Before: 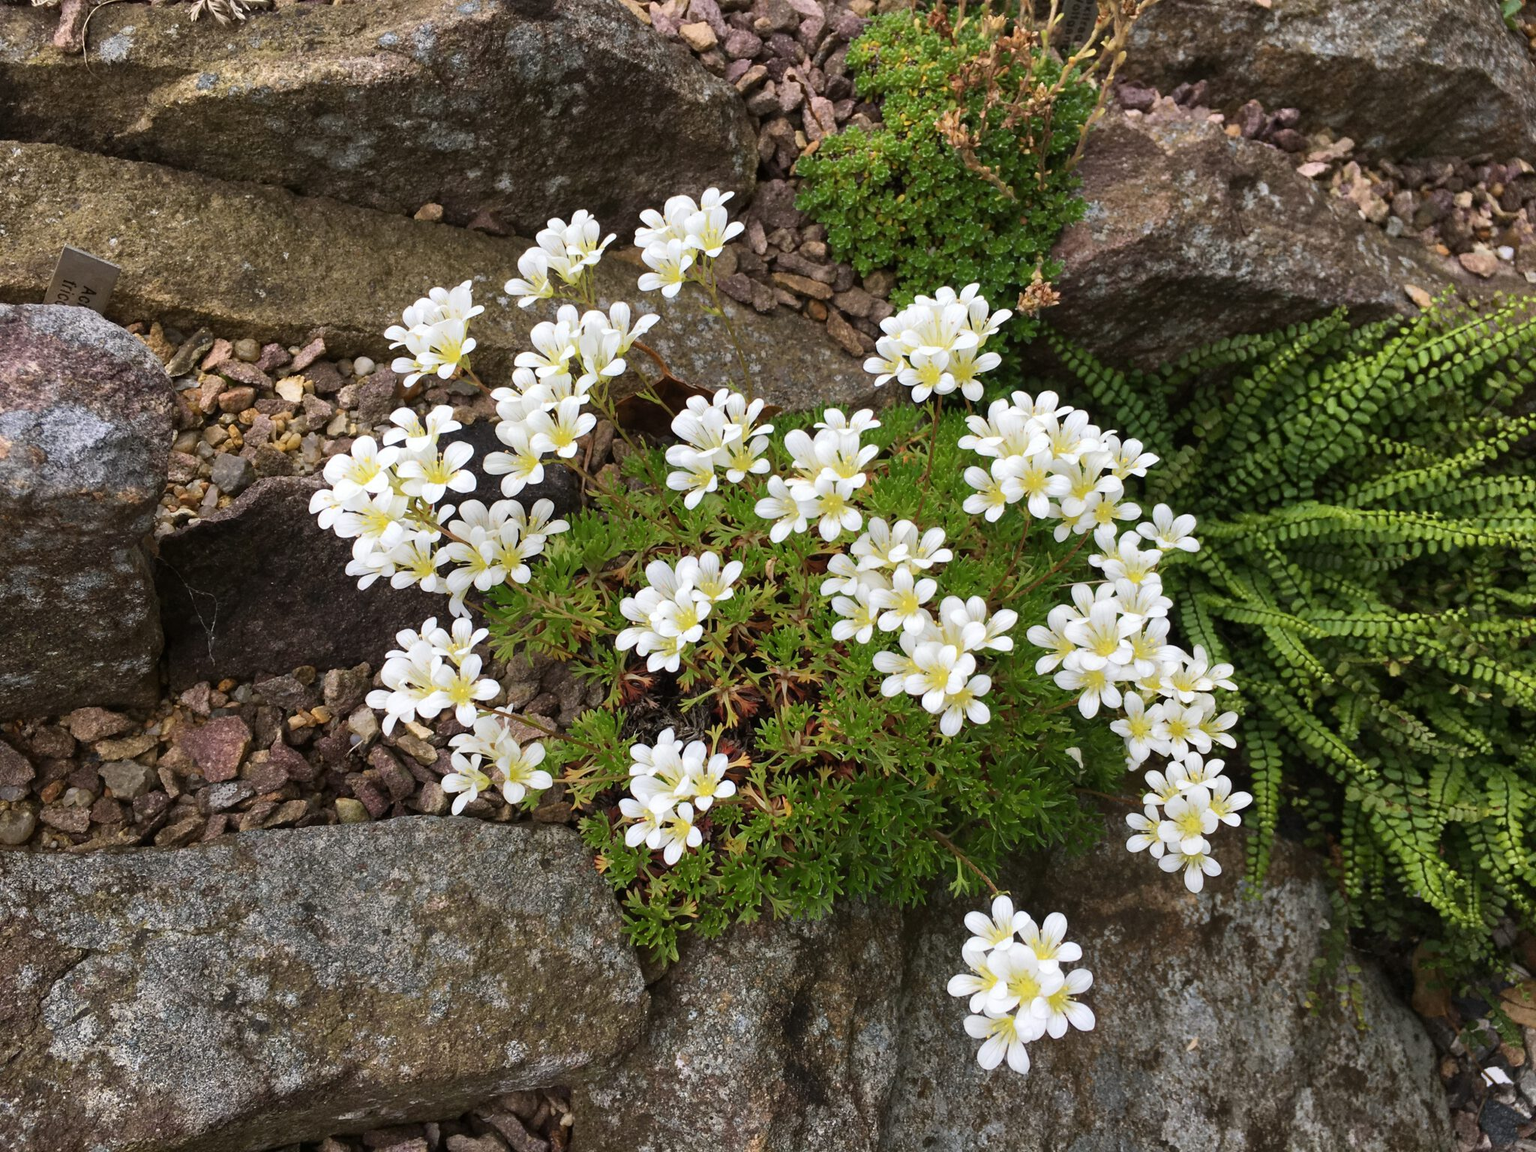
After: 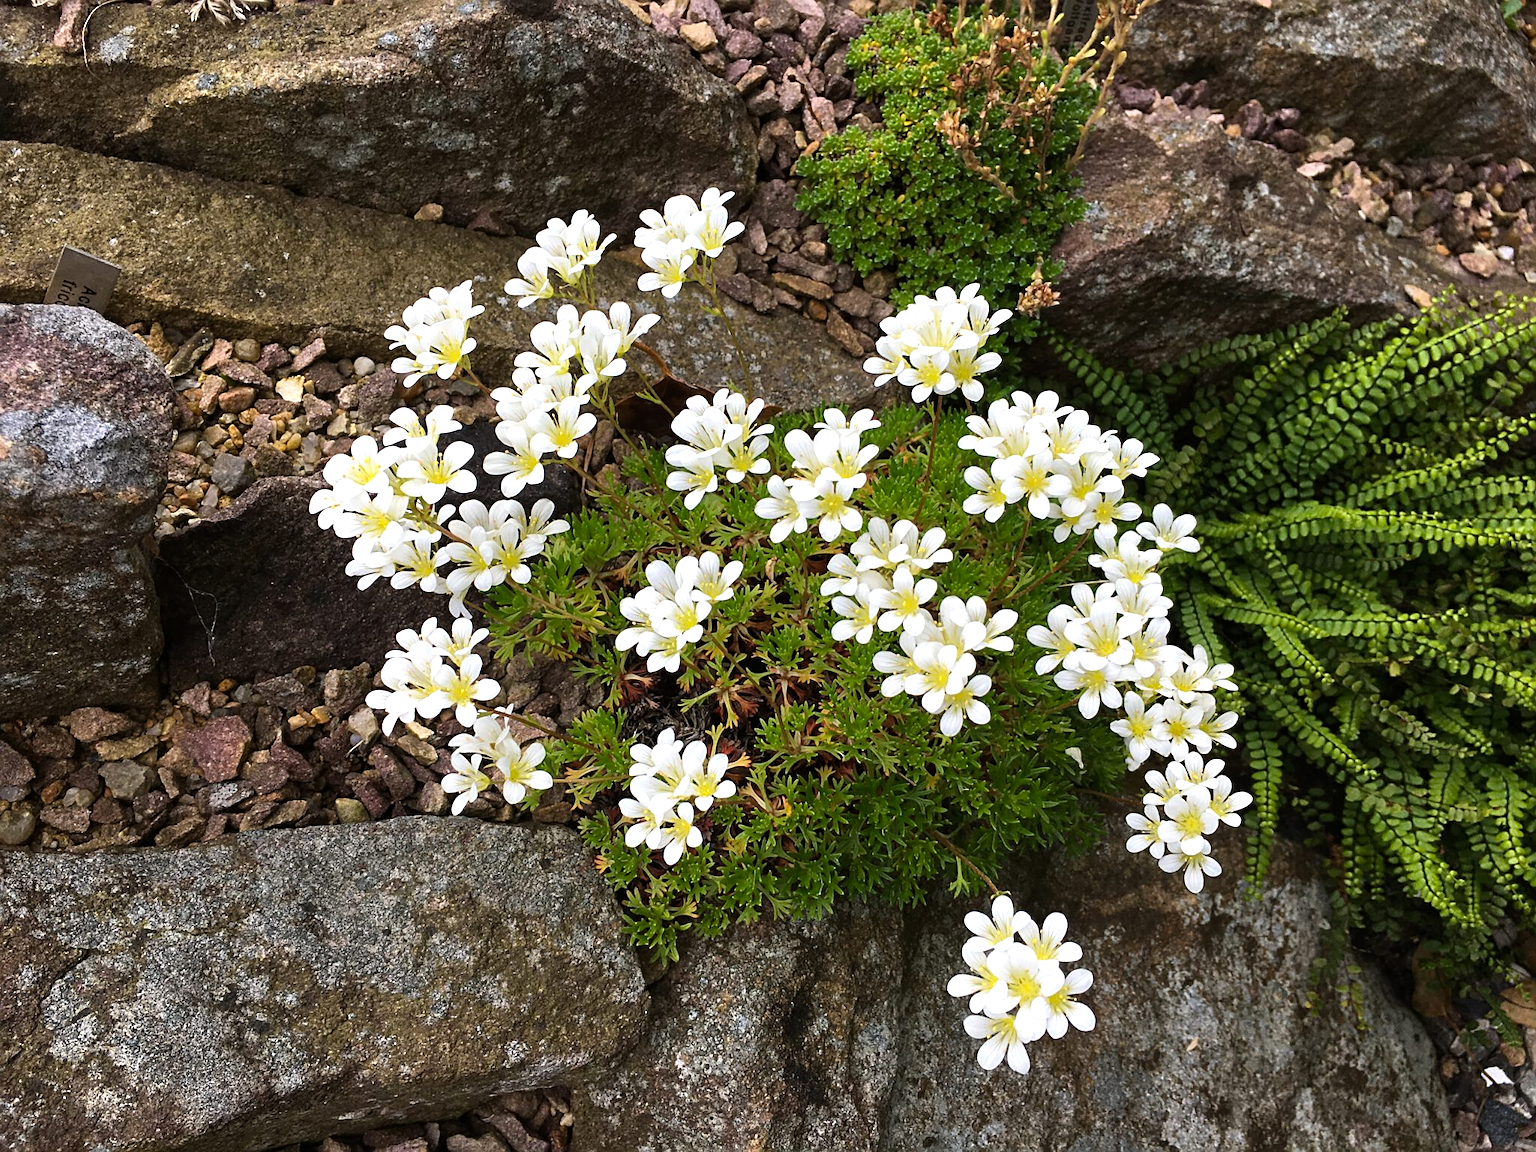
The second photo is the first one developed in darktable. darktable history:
sharpen: on, module defaults
color balance rgb: linear chroma grading › global chroma 10%, global vibrance 10%, contrast 15%, saturation formula JzAzBz (2021)
